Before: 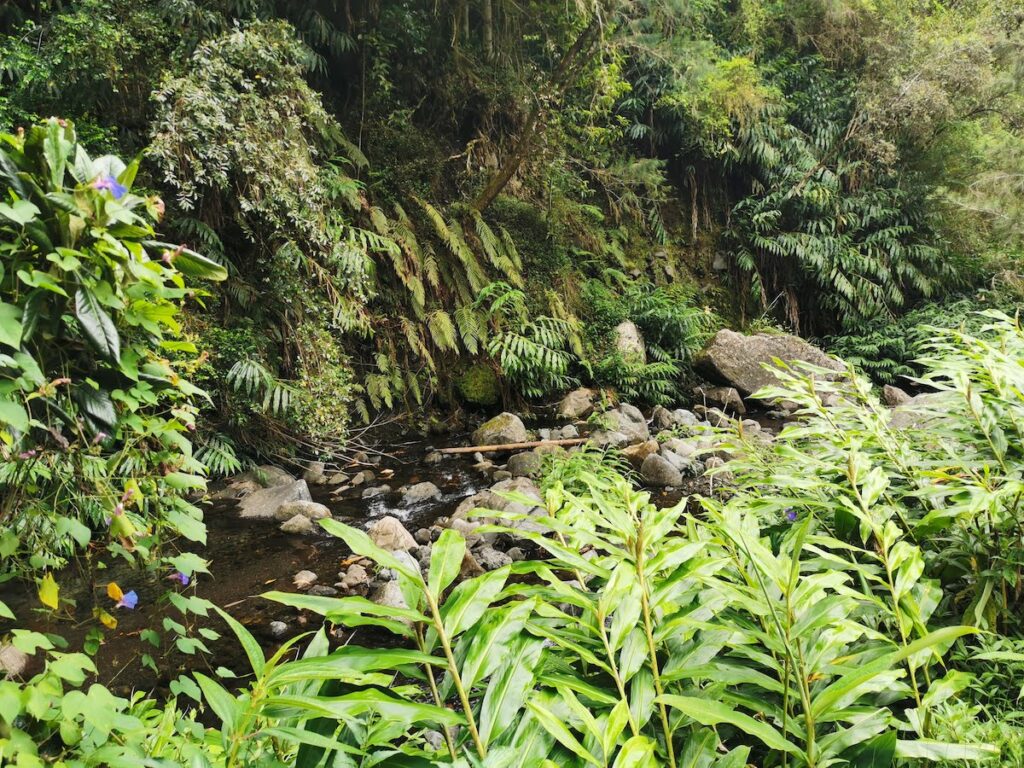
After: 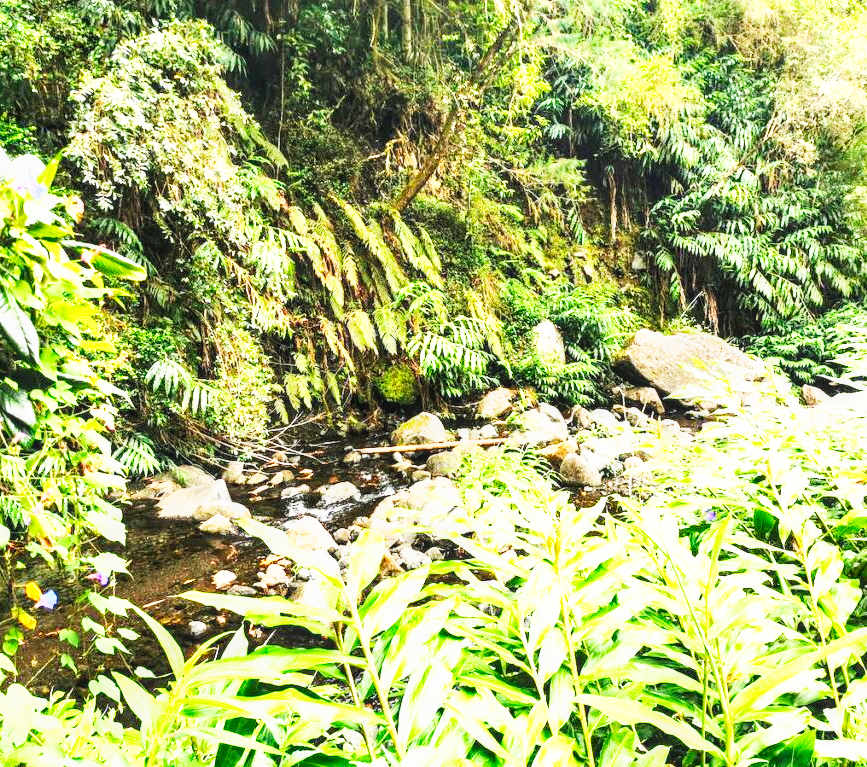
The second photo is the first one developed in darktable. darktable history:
base curve: curves: ch0 [(0, 0) (0.007, 0.004) (0.027, 0.03) (0.046, 0.07) (0.207, 0.54) (0.442, 0.872) (0.673, 0.972) (1, 1)], preserve colors none
exposure: exposure 0.578 EV, compensate exposure bias true, compensate highlight preservation false
local contrast: on, module defaults
crop: left 7.947%, right 7.374%
contrast brightness saturation: contrast 0.198, brightness 0.161, saturation 0.218
